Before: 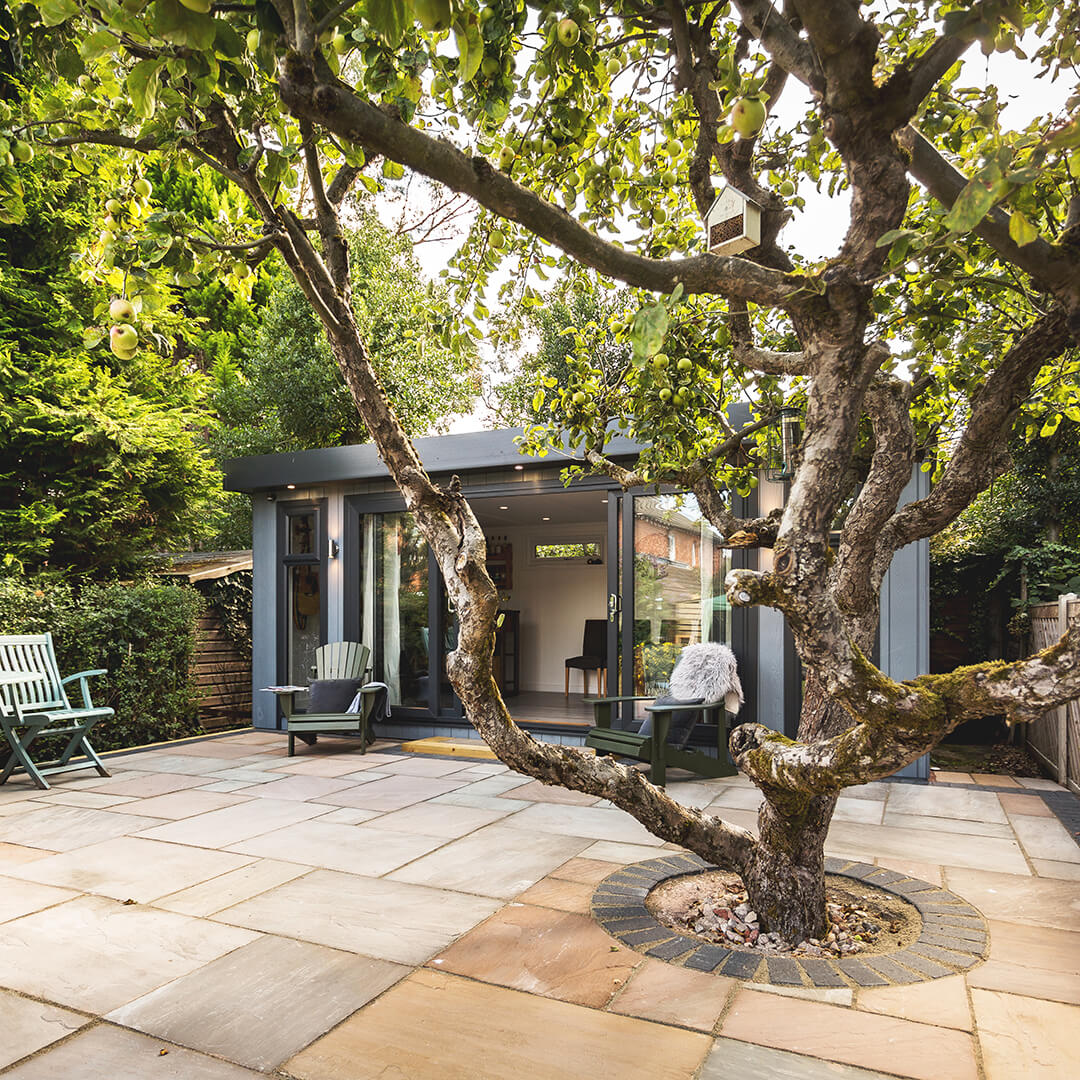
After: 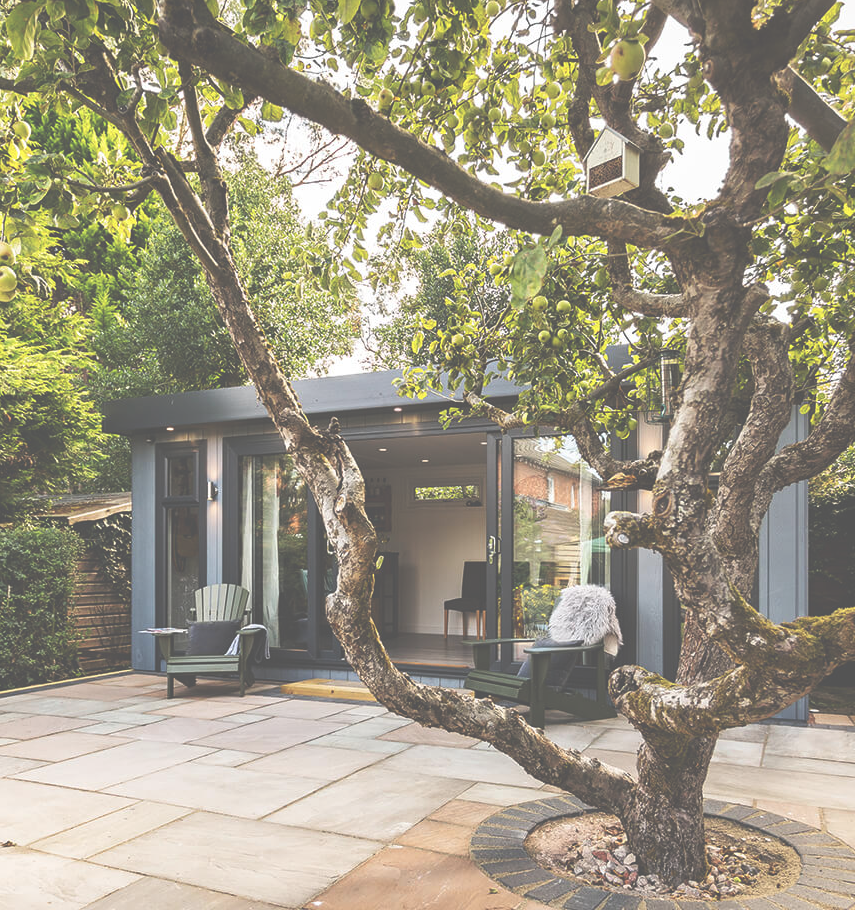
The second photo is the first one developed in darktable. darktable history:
crop: left 11.225%, top 5.381%, right 9.565%, bottom 10.314%
white balance: red 1, blue 1
exposure: black level correction -0.087, compensate highlight preservation false
